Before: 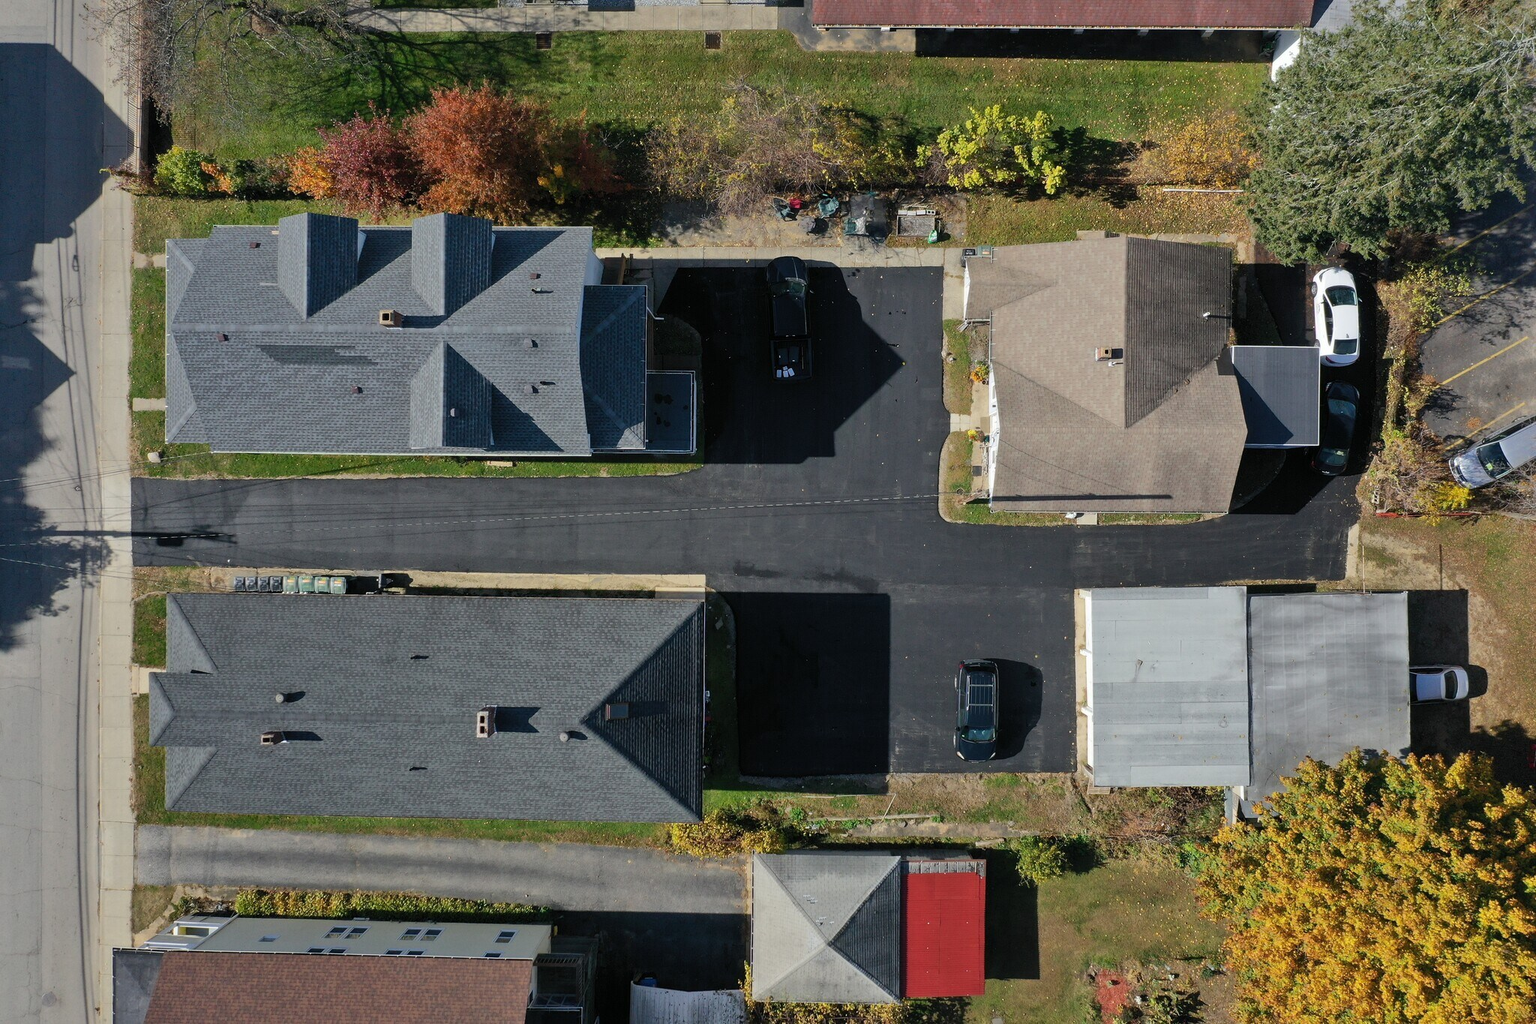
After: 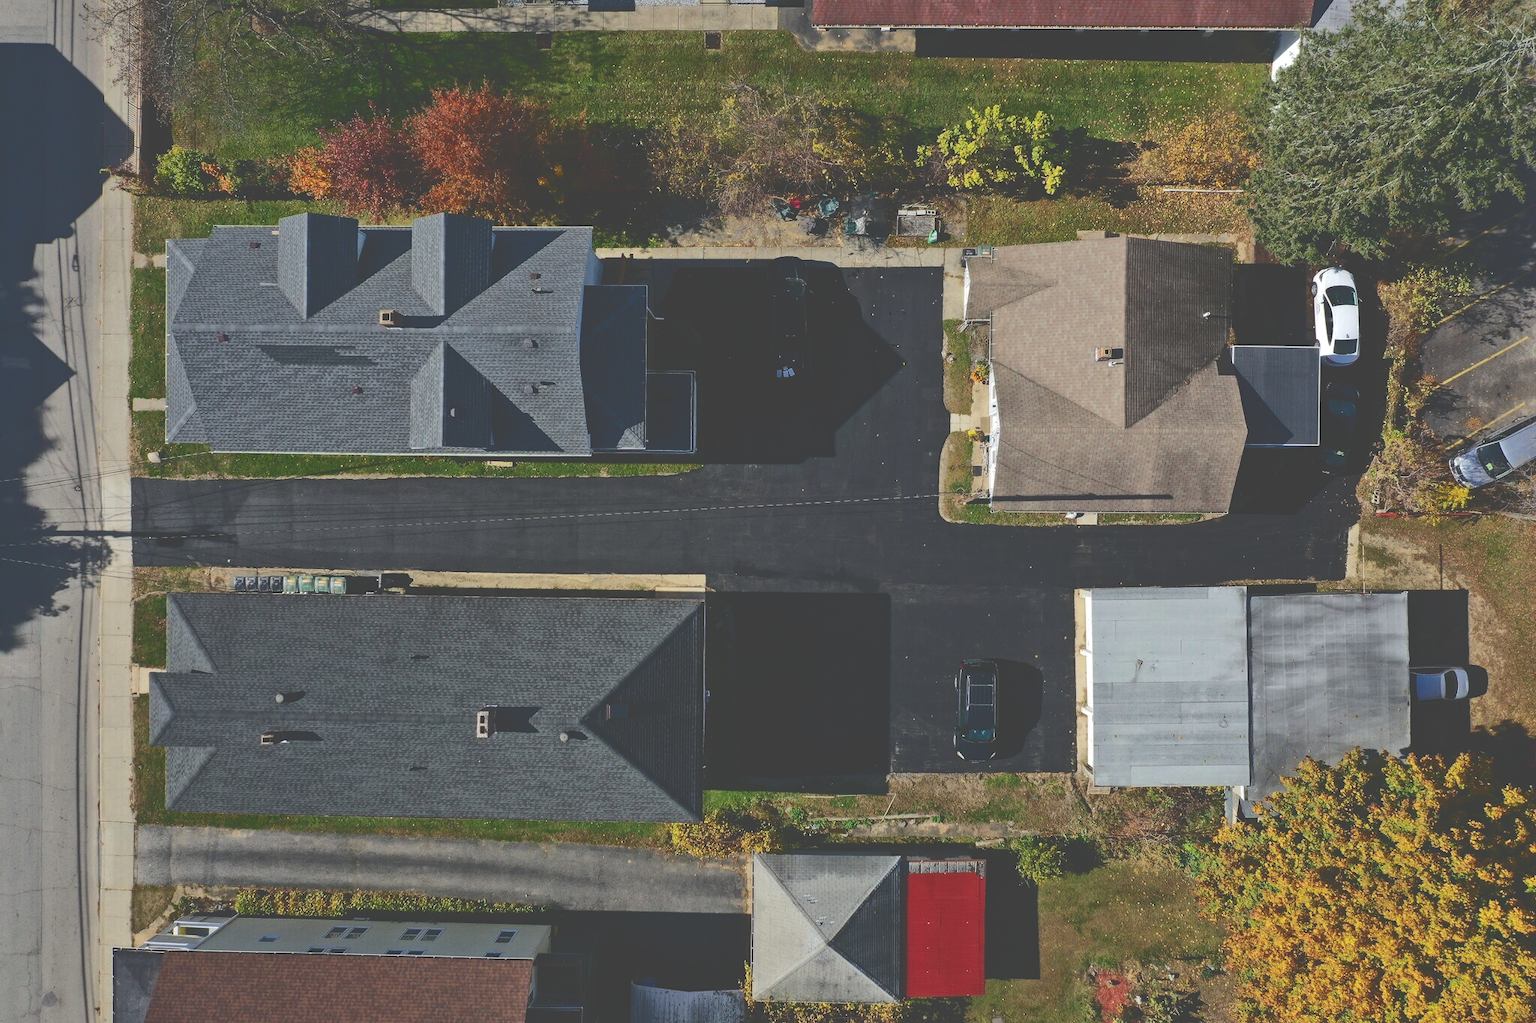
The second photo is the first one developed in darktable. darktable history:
haze removal: compatibility mode true, adaptive false
exposure: black level correction -0.064, exposure -0.05 EV, compensate exposure bias true, compensate highlight preservation false
tone curve: curves: ch0 [(0, 0) (0.003, 0.241) (0.011, 0.241) (0.025, 0.242) (0.044, 0.246) (0.069, 0.25) (0.1, 0.251) (0.136, 0.256) (0.177, 0.275) (0.224, 0.293) (0.277, 0.326) (0.335, 0.38) (0.399, 0.449) (0.468, 0.525) (0.543, 0.606) (0.623, 0.683) (0.709, 0.751) (0.801, 0.824) (0.898, 0.871) (1, 1)], color space Lab, independent channels
contrast brightness saturation: contrast 0.127, brightness -0.221, saturation 0.148
